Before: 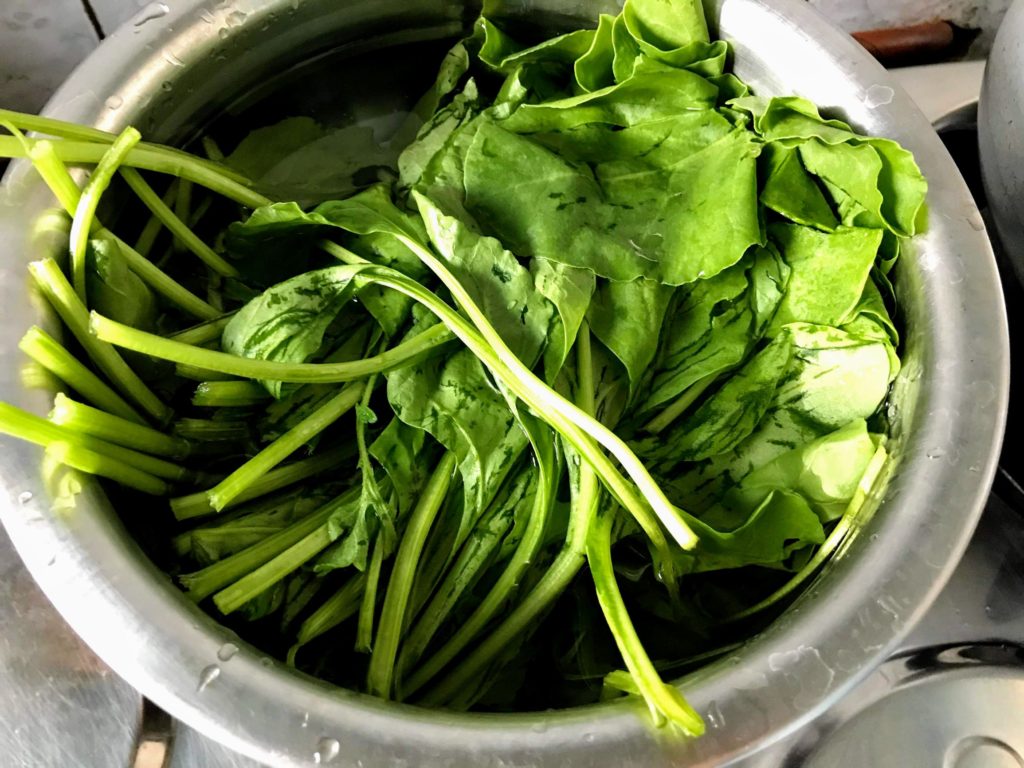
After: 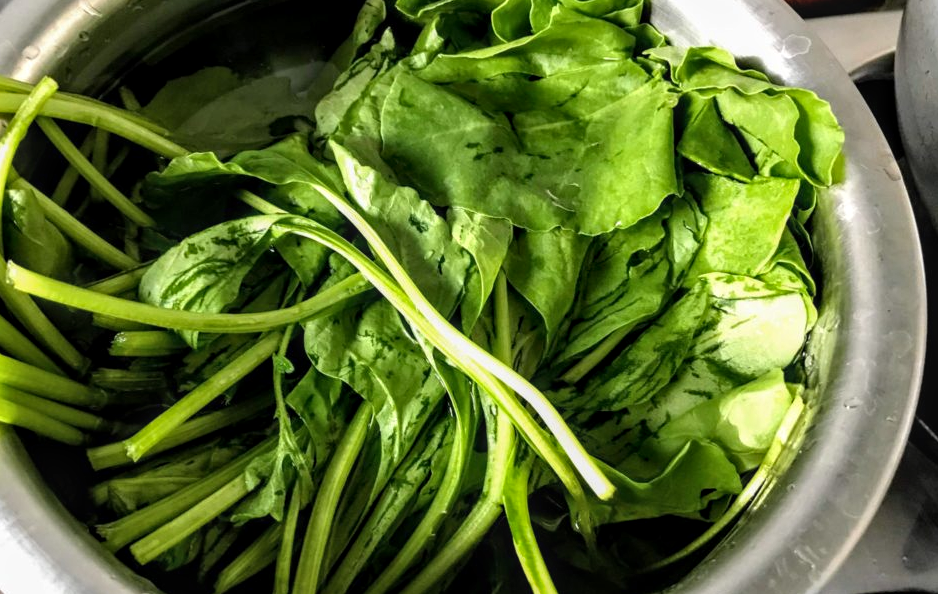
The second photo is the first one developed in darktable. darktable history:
local contrast: on, module defaults
crop: left 8.155%, top 6.611%, bottom 15.385%
